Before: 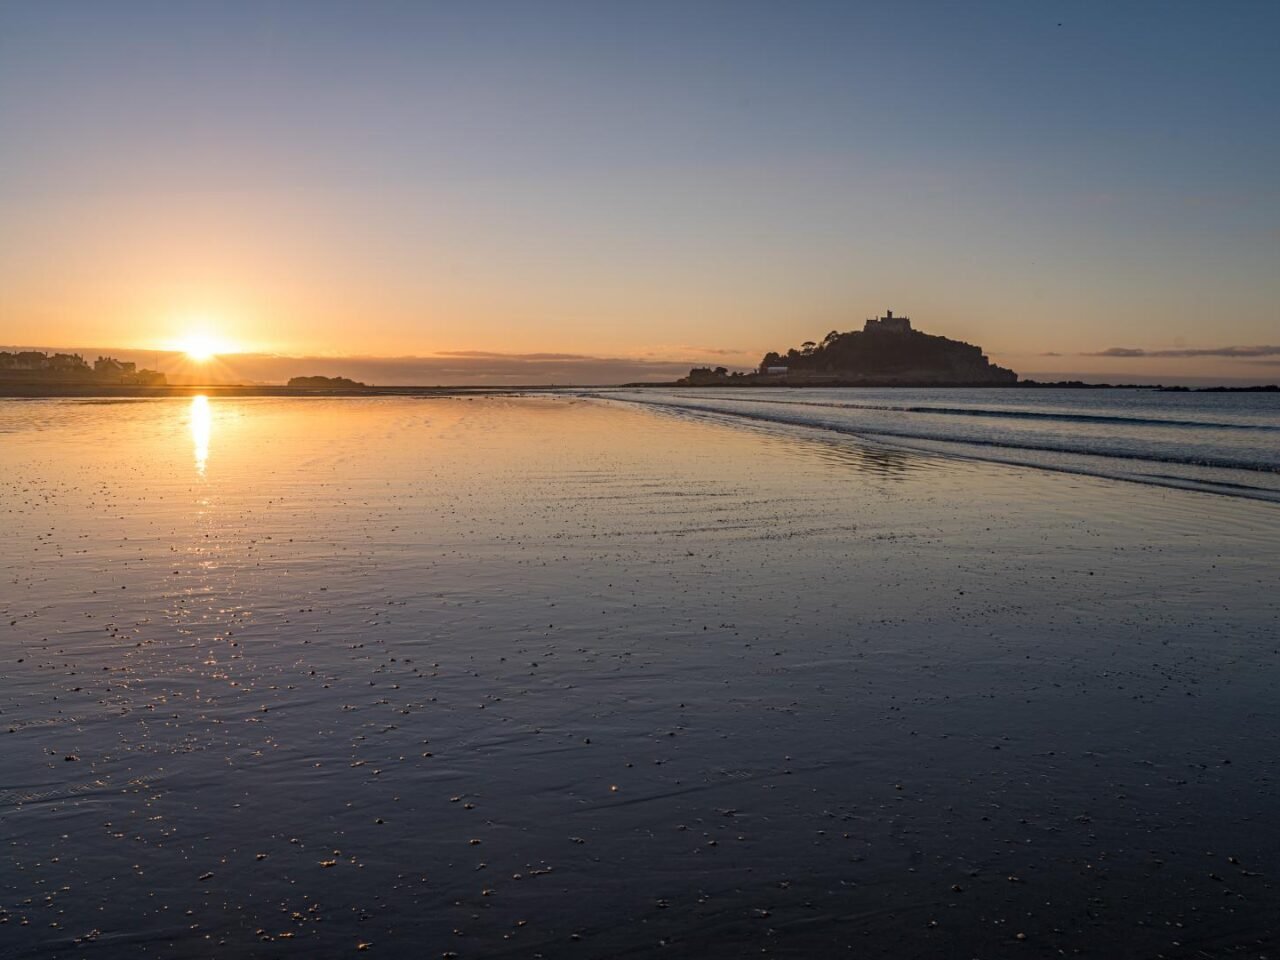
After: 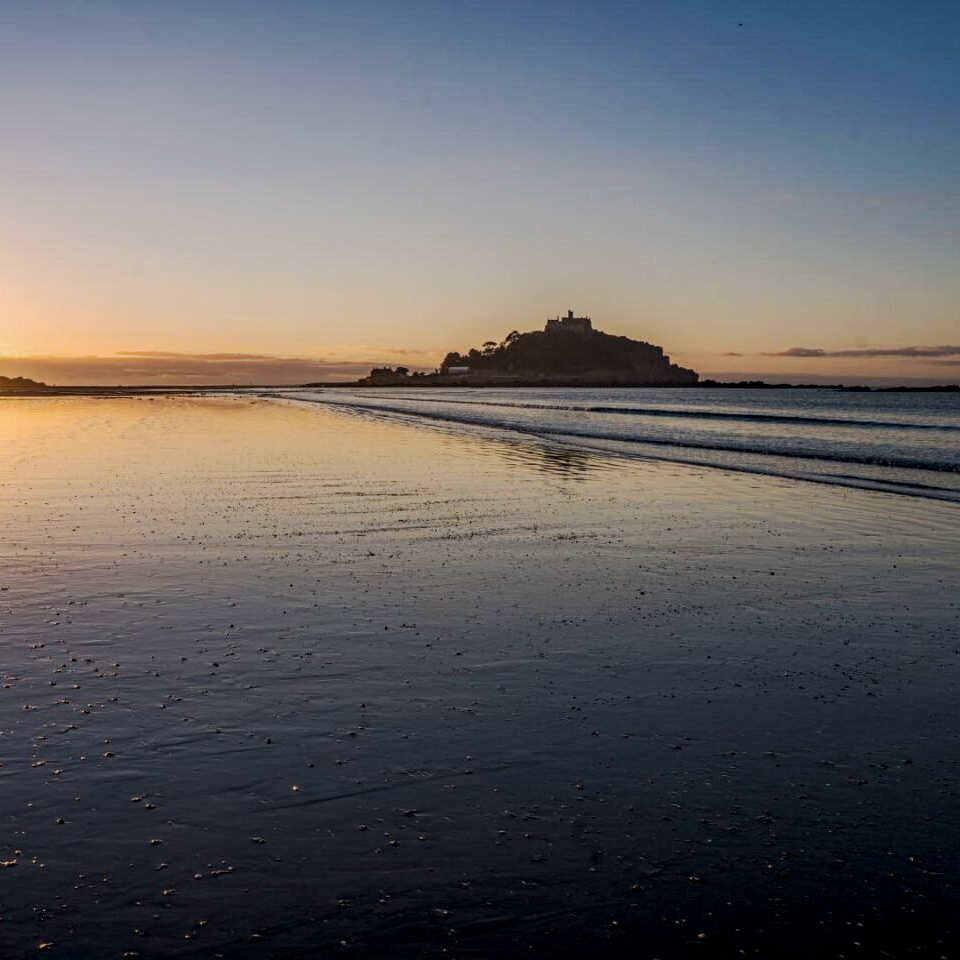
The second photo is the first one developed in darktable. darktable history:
crop and rotate: left 24.947%
local contrast: on, module defaults
tone curve: curves: ch0 [(0, 0) (0.052, 0.018) (0.236, 0.207) (0.41, 0.417) (0.485, 0.518) (0.54, 0.584) (0.625, 0.666) (0.845, 0.828) (0.994, 0.964)]; ch1 [(0, 0.055) (0.15, 0.117) (0.317, 0.34) (0.382, 0.408) (0.434, 0.441) (0.472, 0.479) (0.498, 0.501) (0.557, 0.558) (0.616, 0.59) (0.739, 0.7) (0.873, 0.857) (1, 0.928)]; ch2 [(0, 0) (0.352, 0.403) (0.447, 0.466) (0.482, 0.482) (0.528, 0.526) (0.586, 0.577) (0.618, 0.621) (0.785, 0.747) (1, 1)], preserve colors none
